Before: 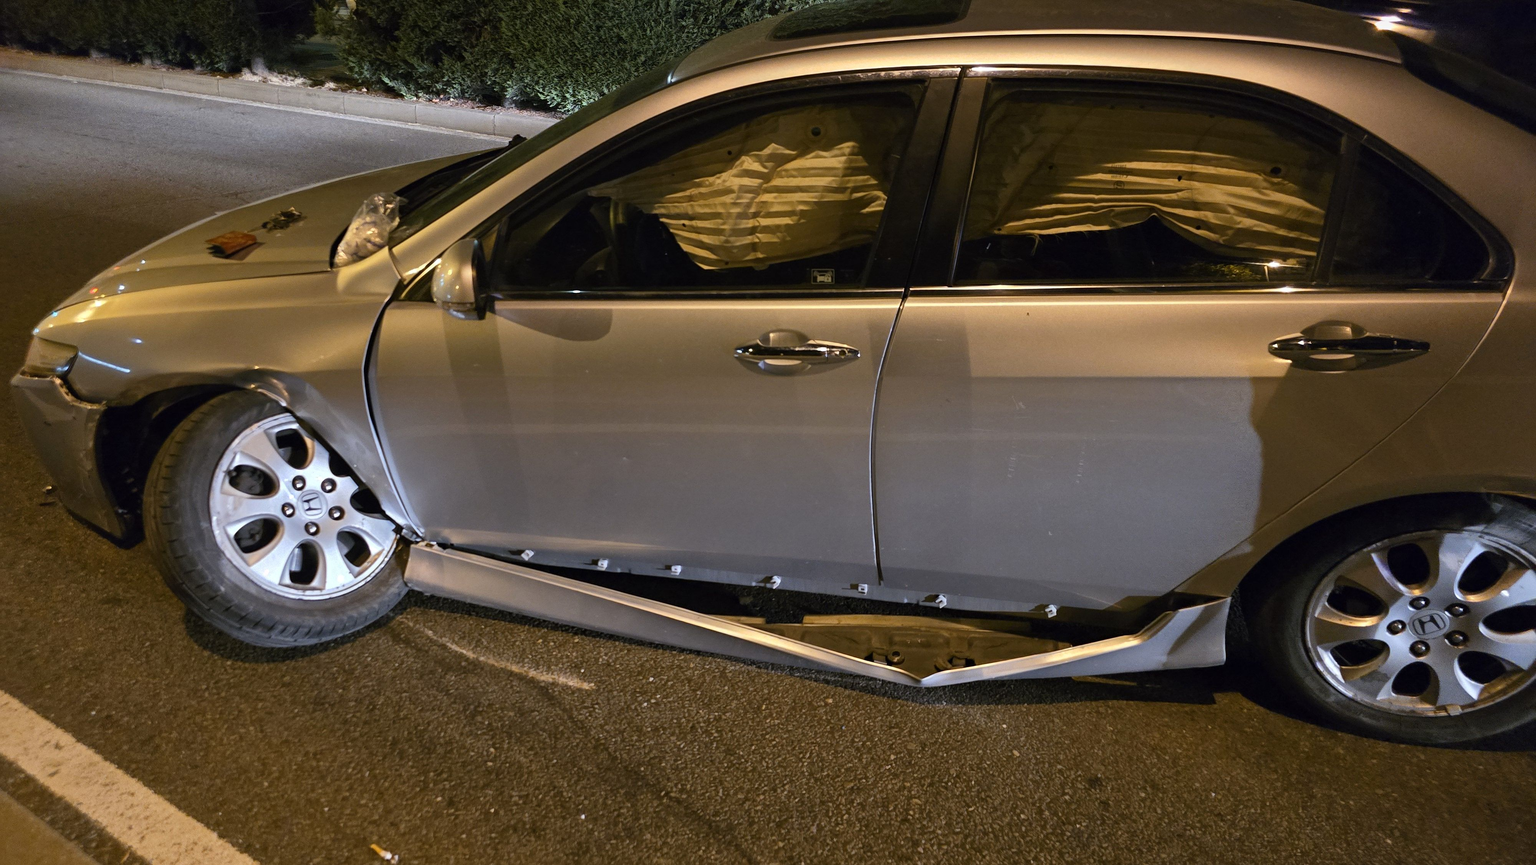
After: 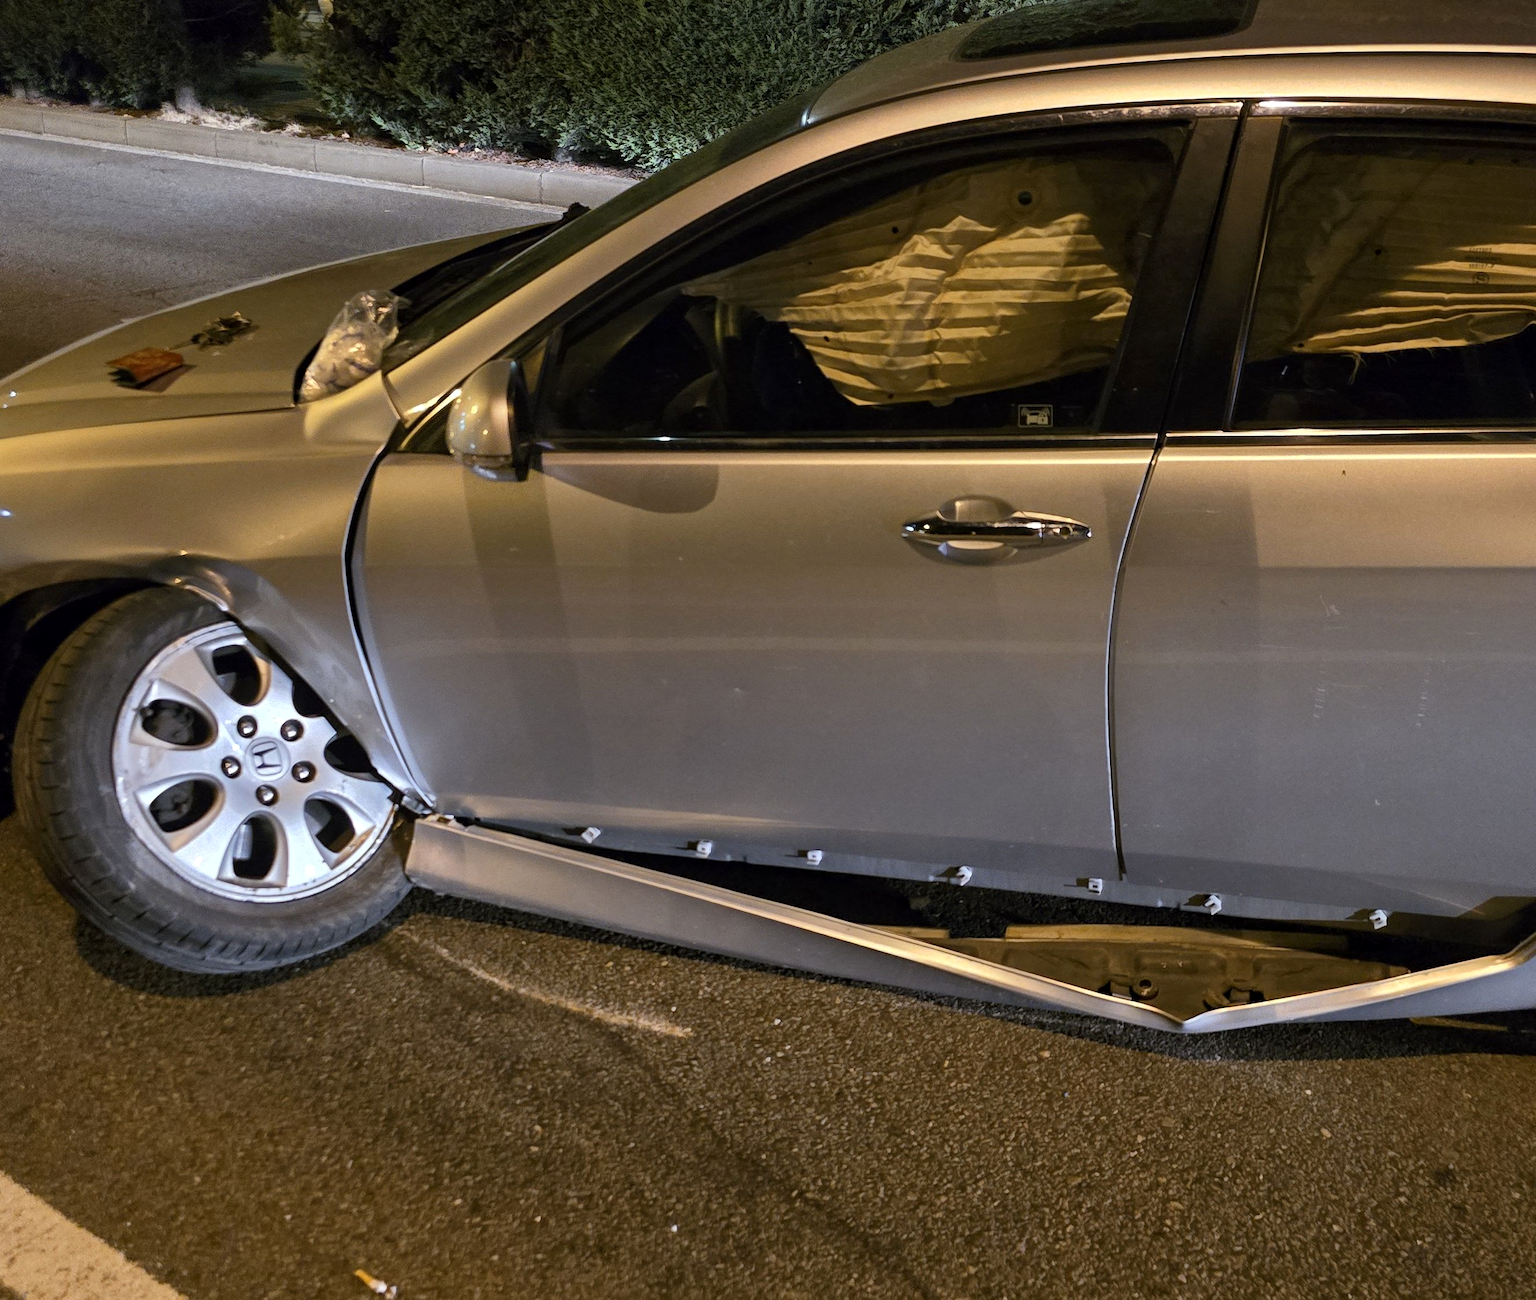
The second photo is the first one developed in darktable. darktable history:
crop and rotate: left 8.791%, right 24.73%
local contrast: highlights 101%, shadows 97%, detail 119%, midtone range 0.2
